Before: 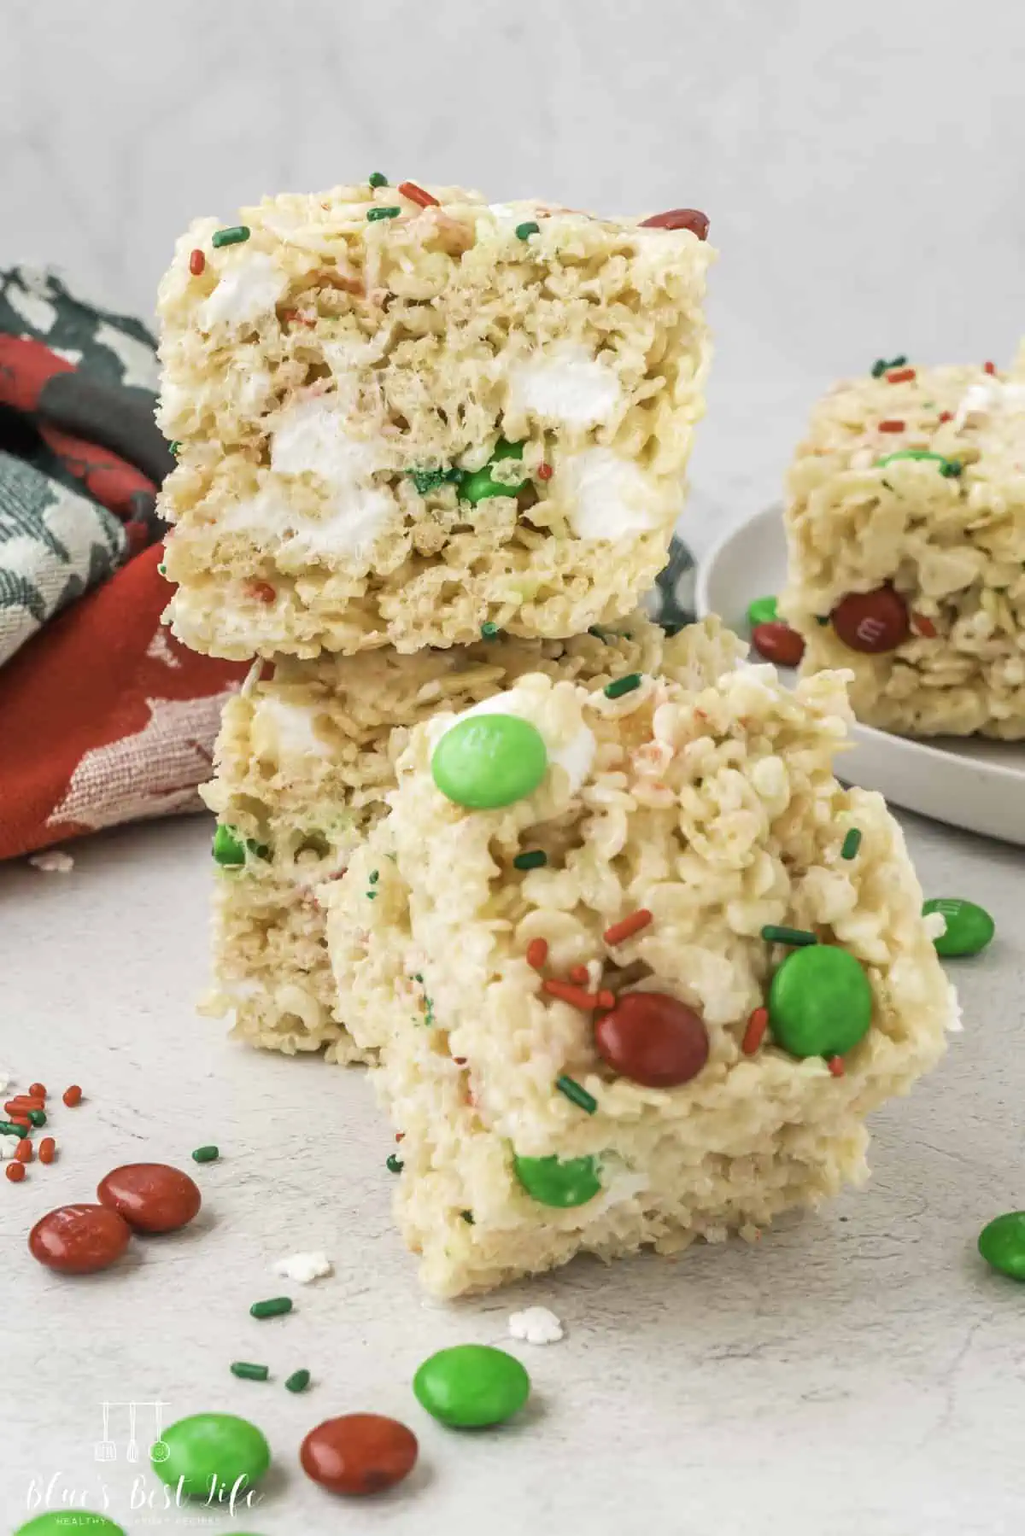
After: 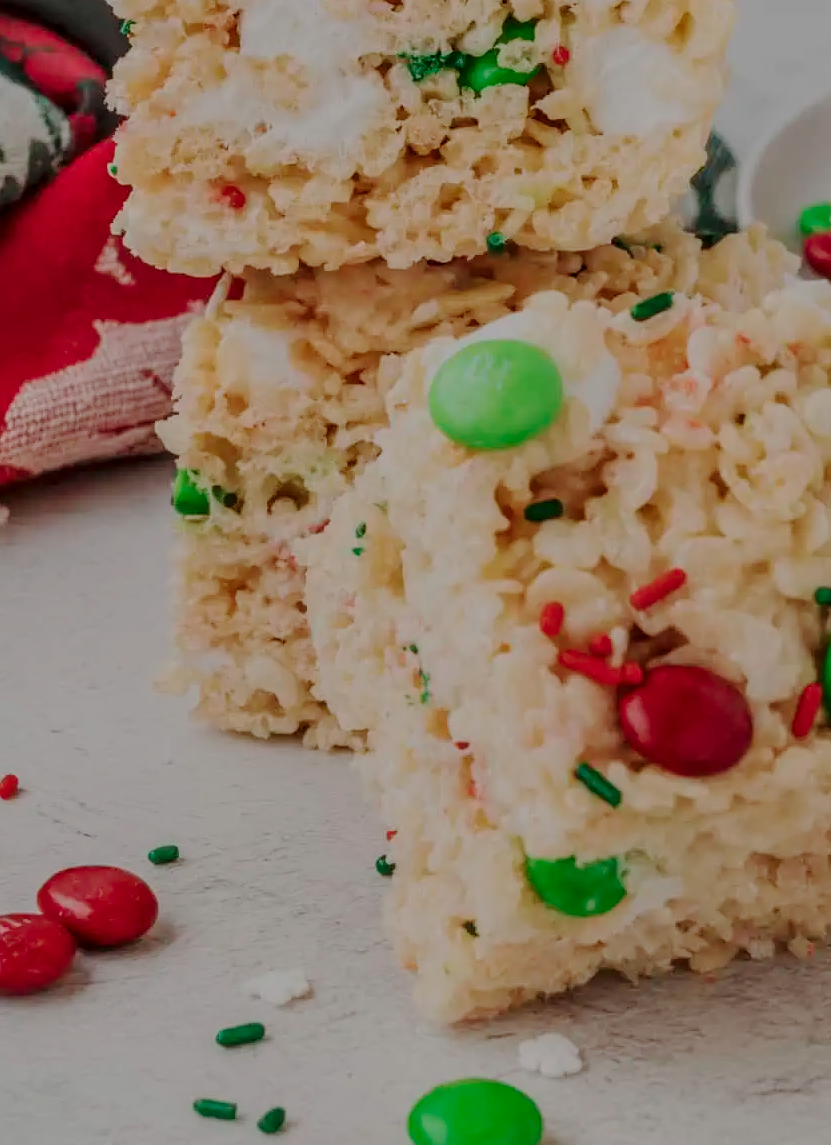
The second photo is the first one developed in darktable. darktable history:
local contrast: detail 130%
color balance rgb: perceptual brilliance grading › global brilliance -48.39%
base curve: curves: ch0 [(0, 0) (0.028, 0.03) (0.121, 0.232) (0.46, 0.748) (0.859, 0.968) (1, 1)], preserve colors none
bloom: size 16%, threshold 98%, strength 20%
crop: left 6.488%, top 27.668%, right 24.183%, bottom 8.656%
